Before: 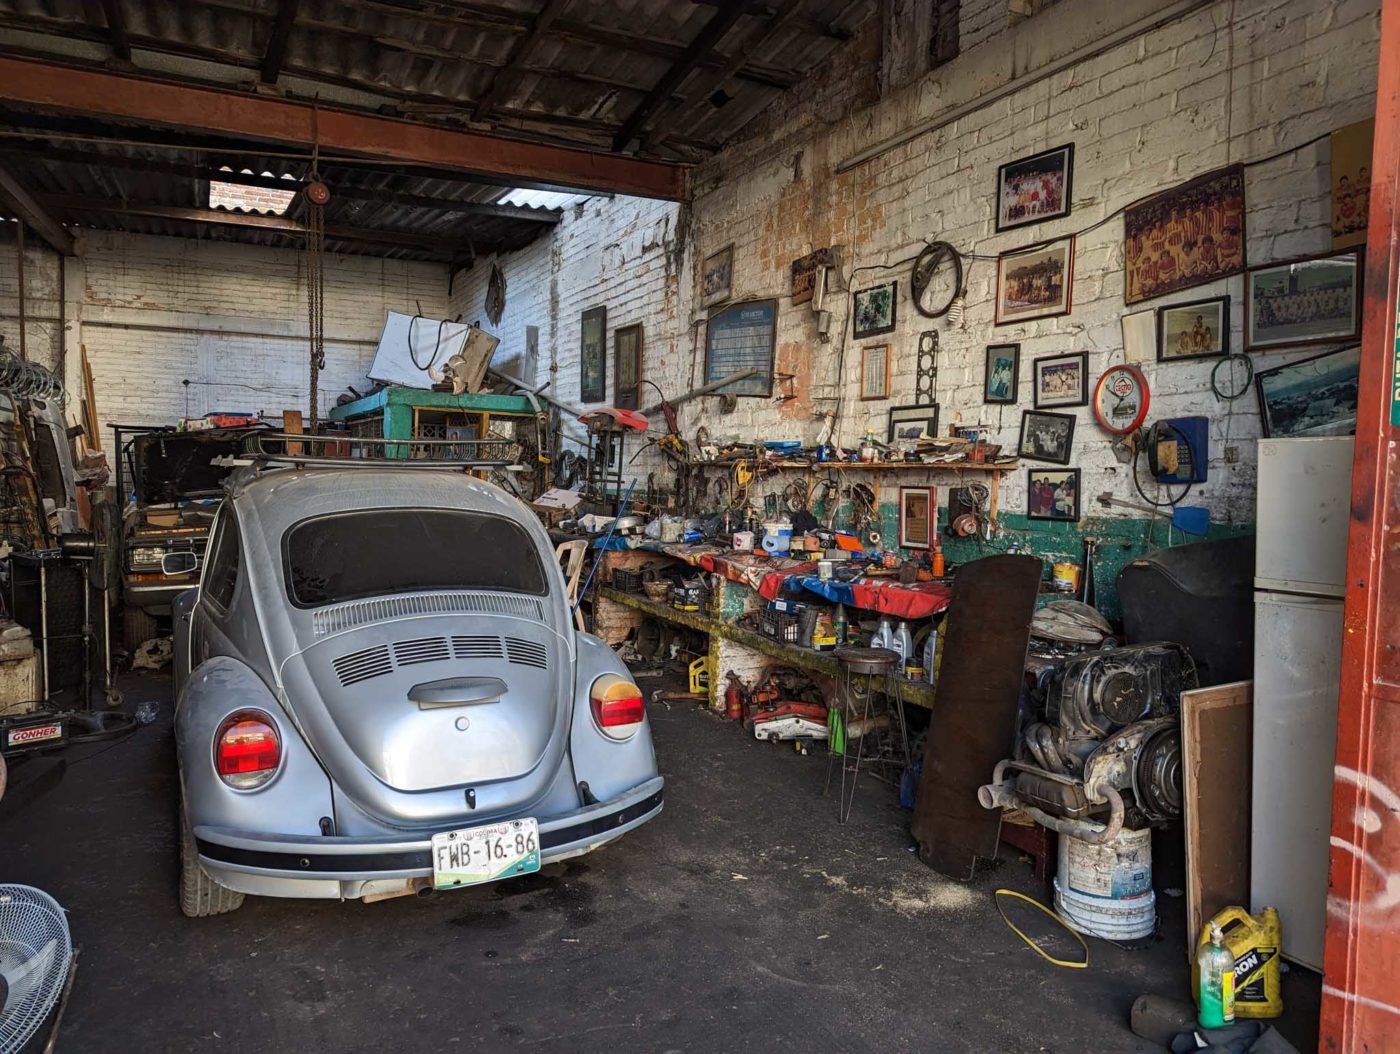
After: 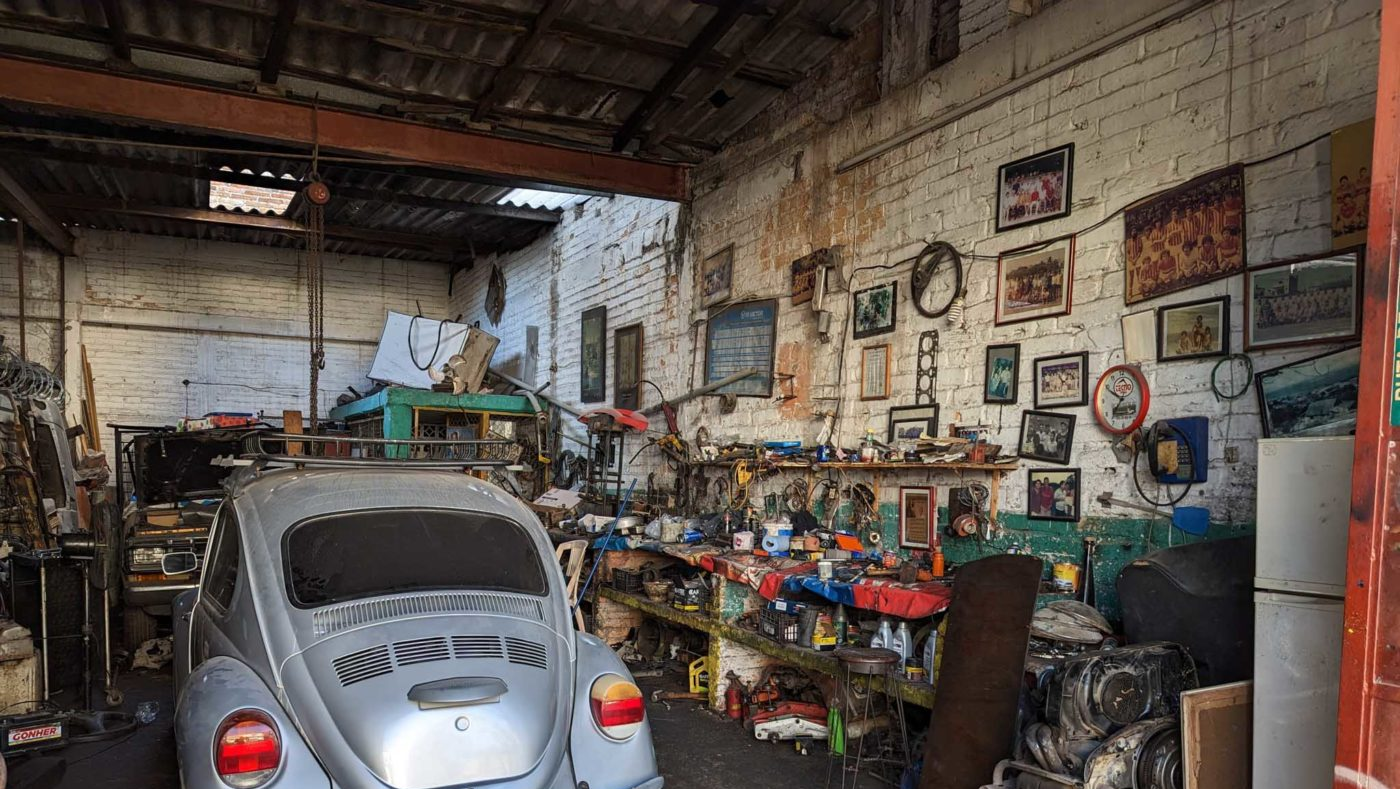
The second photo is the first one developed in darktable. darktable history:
crop: bottom 24.967%
